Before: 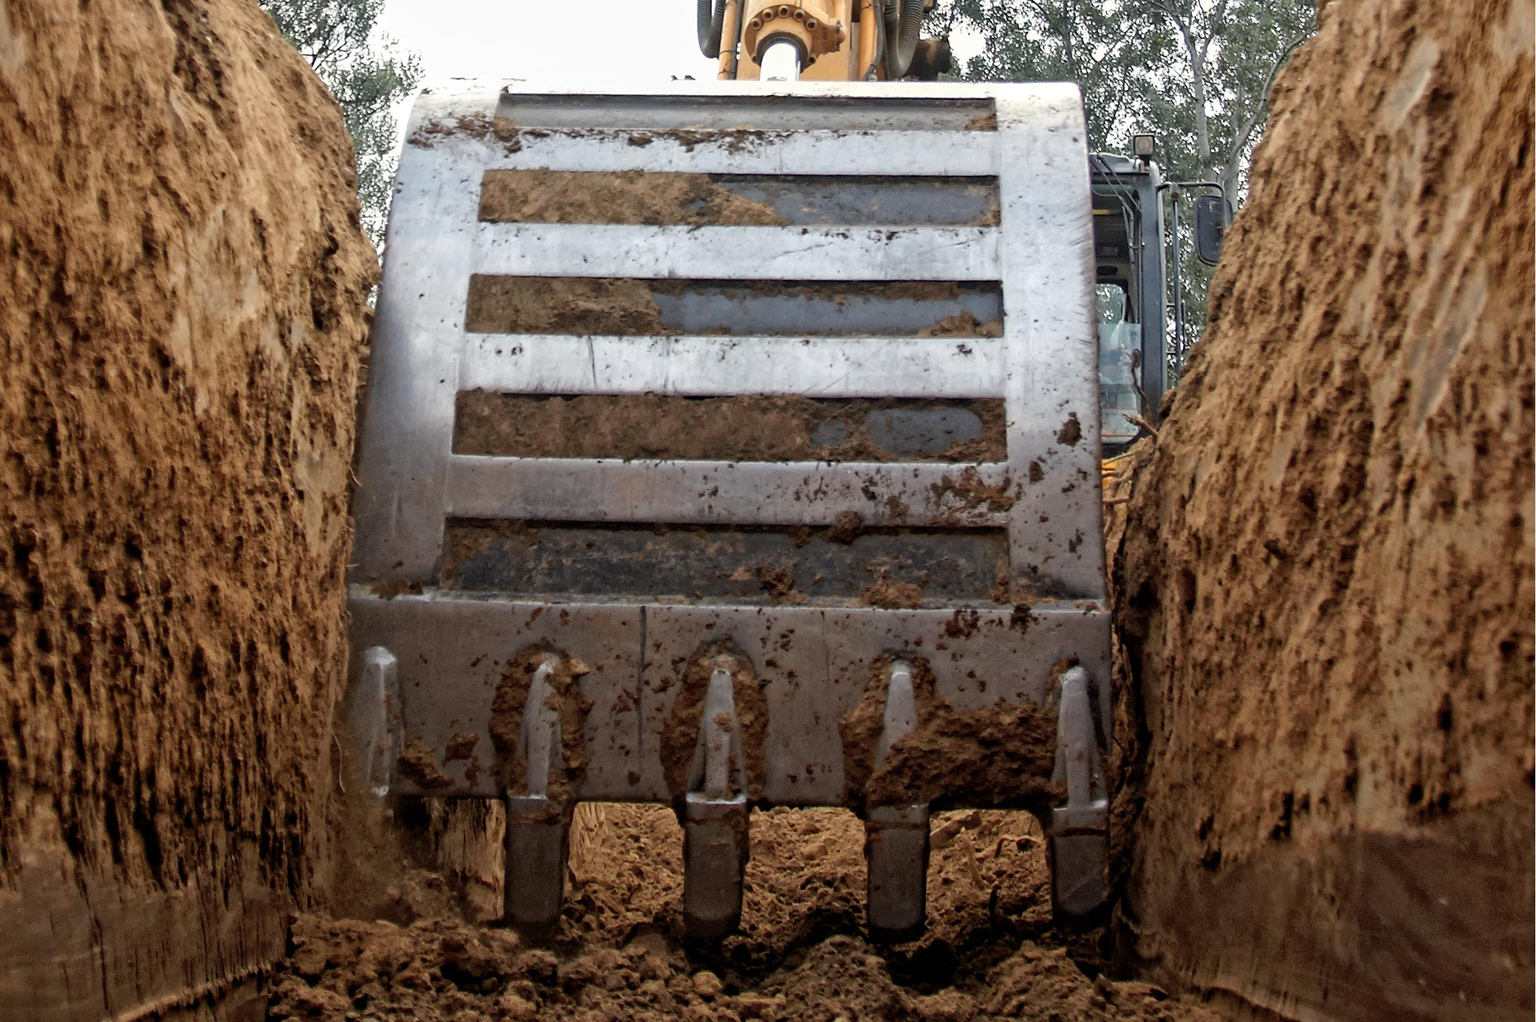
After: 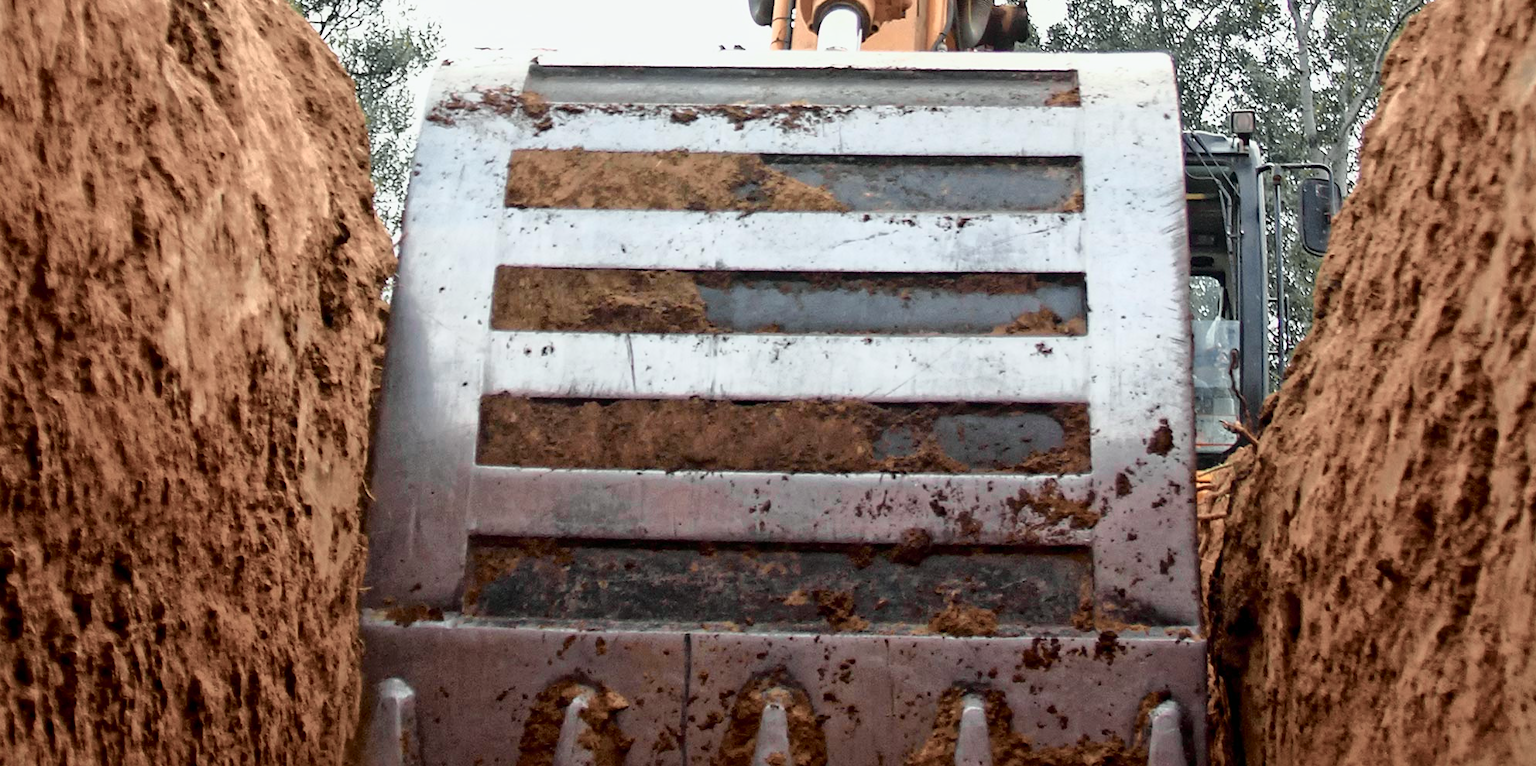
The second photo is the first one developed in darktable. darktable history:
tone curve: curves: ch0 [(0, 0) (0.105, 0.068) (0.195, 0.162) (0.283, 0.283) (0.384, 0.404) (0.485, 0.531) (0.638, 0.681) (0.795, 0.879) (1, 0.977)]; ch1 [(0, 0) (0.161, 0.092) (0.35, 0.33) (0.379, 0.401) (0.456, 0.469) (0.504, 0.501) (0.512, 0.523) (0.58, 0.597) (0.635, 0.646) (1, 1)]; ch2 [(0, 0) (0.371, 0.362) (0.437, 0.437) (0.5, 0.5) (0.53, 0.523) (0.56, 0.58) (0.622, 0.606) (1, 1)], color space Lab, independent channels, preserve colors none
crop: left 1.509%, top 3.452%, right 7.696%, bottom 28.452%
